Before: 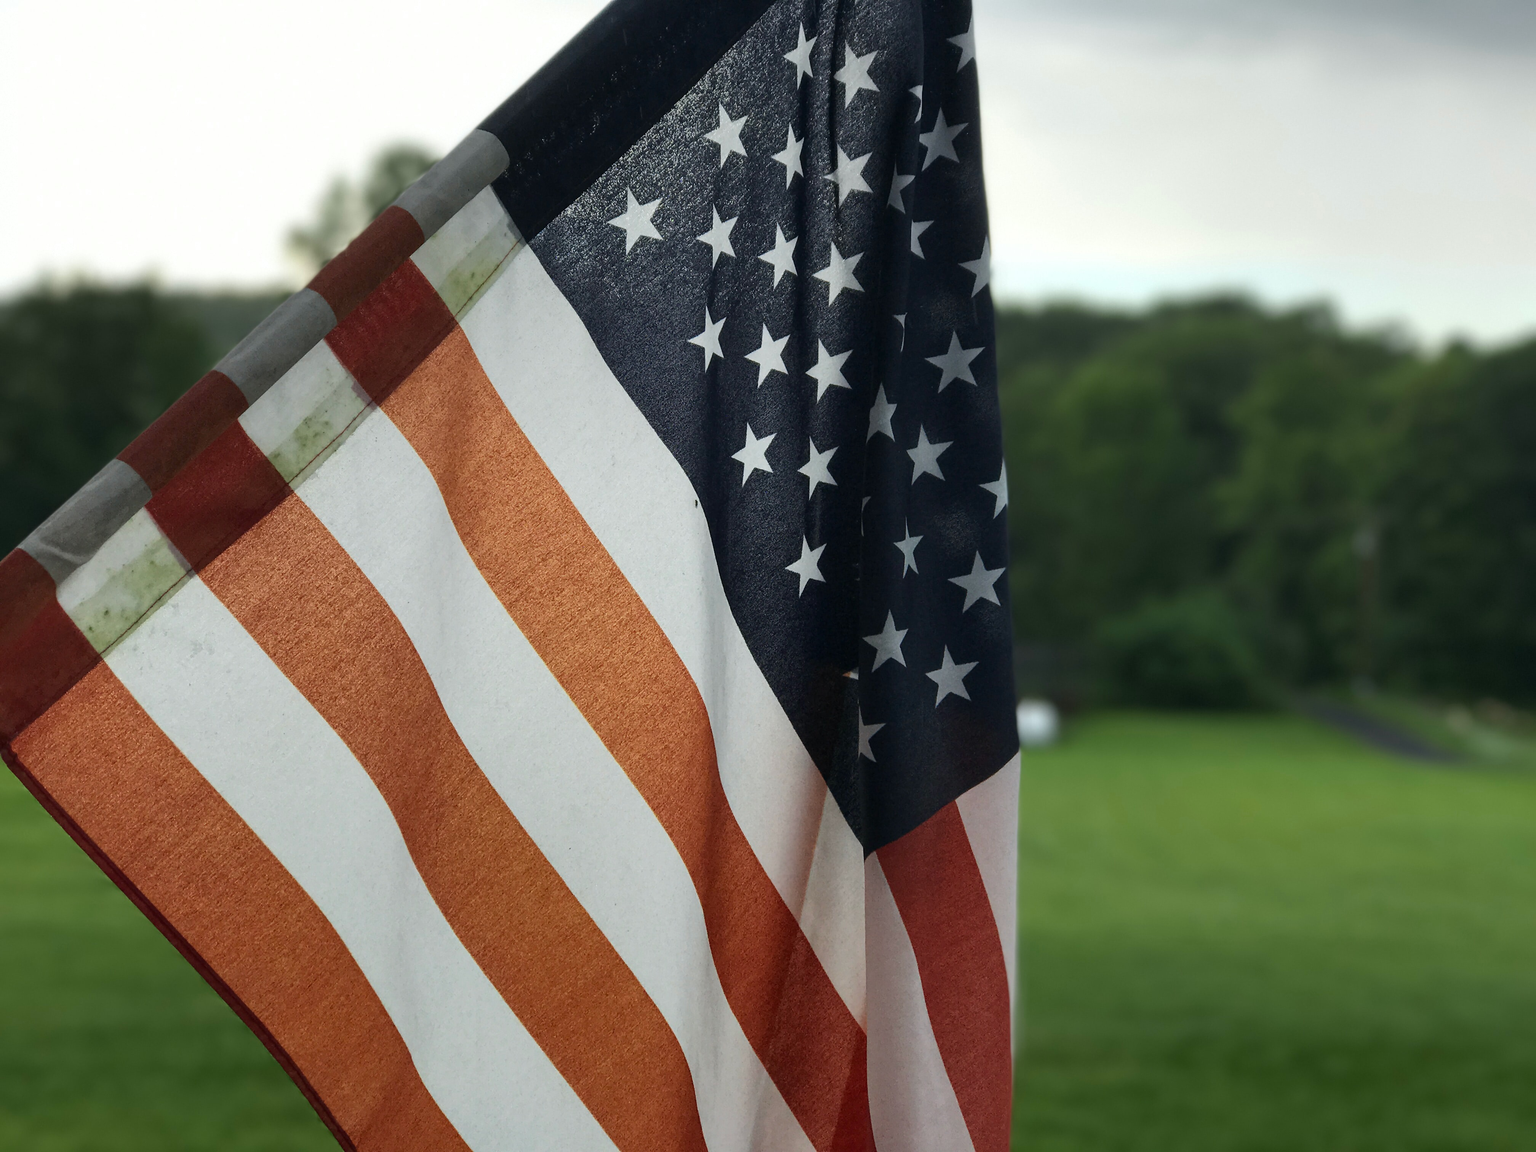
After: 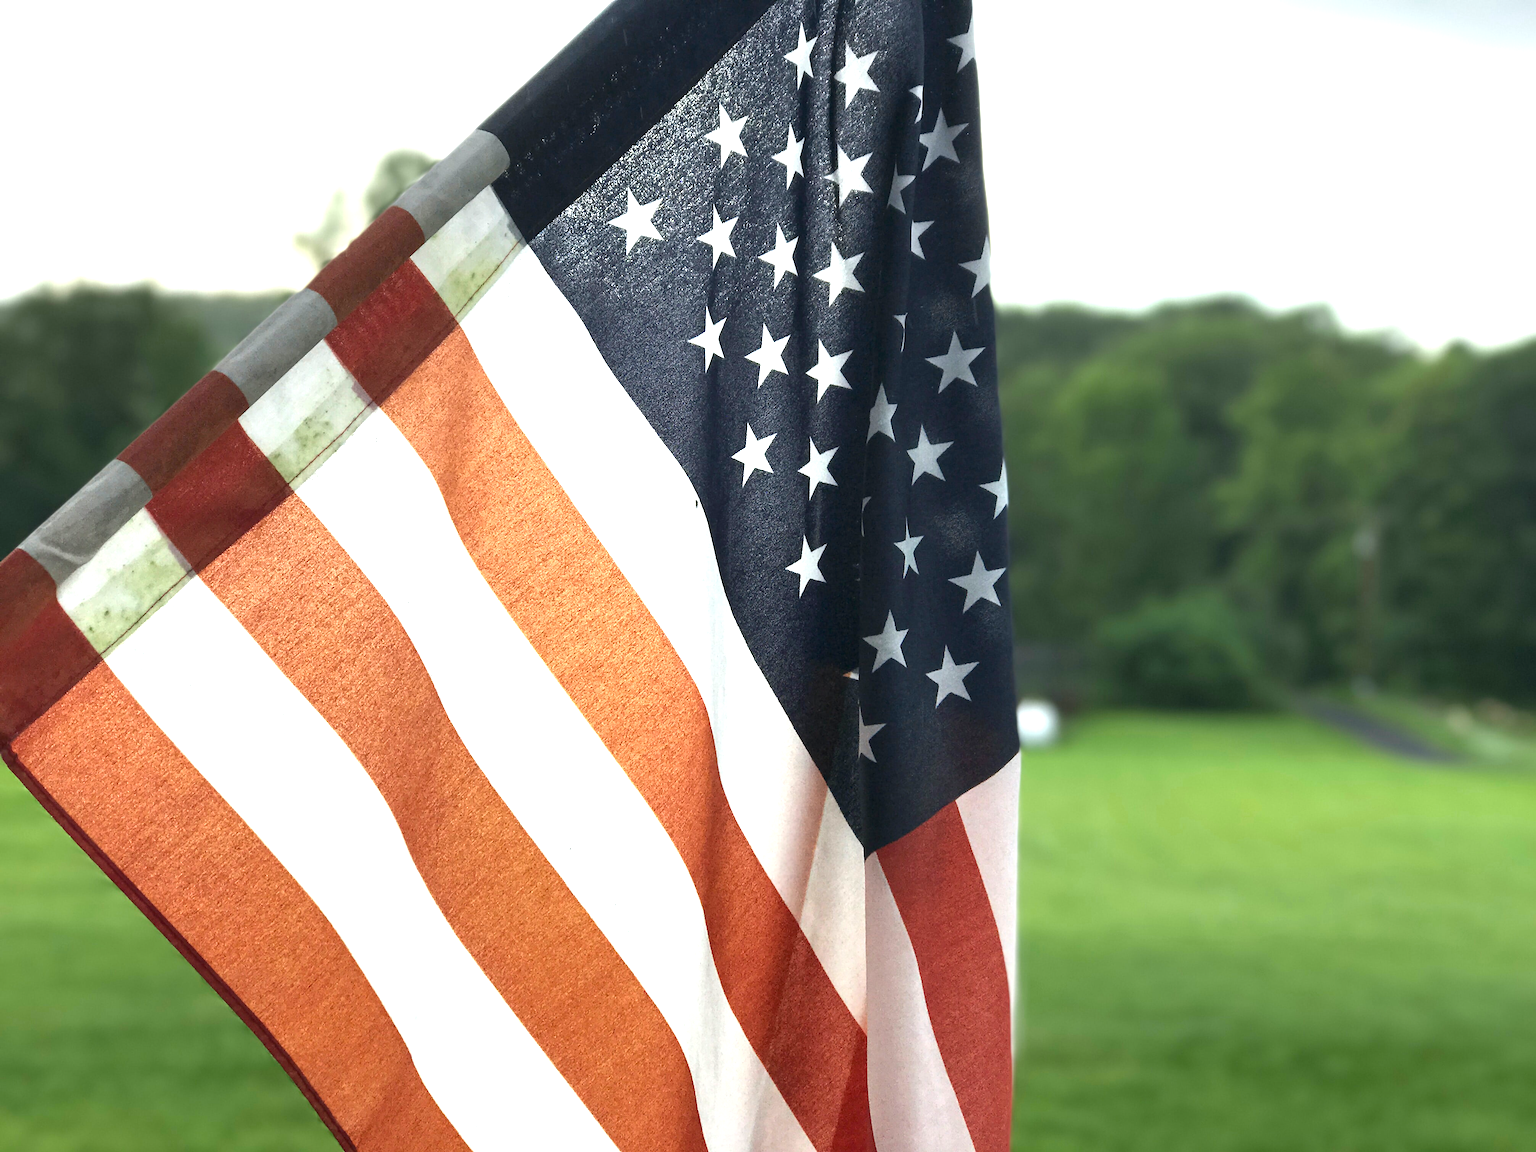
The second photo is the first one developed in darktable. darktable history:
exposure: black level correction 0, exposure 1.392 EV, compensate exposure bias true, compensate highlight preservation false
